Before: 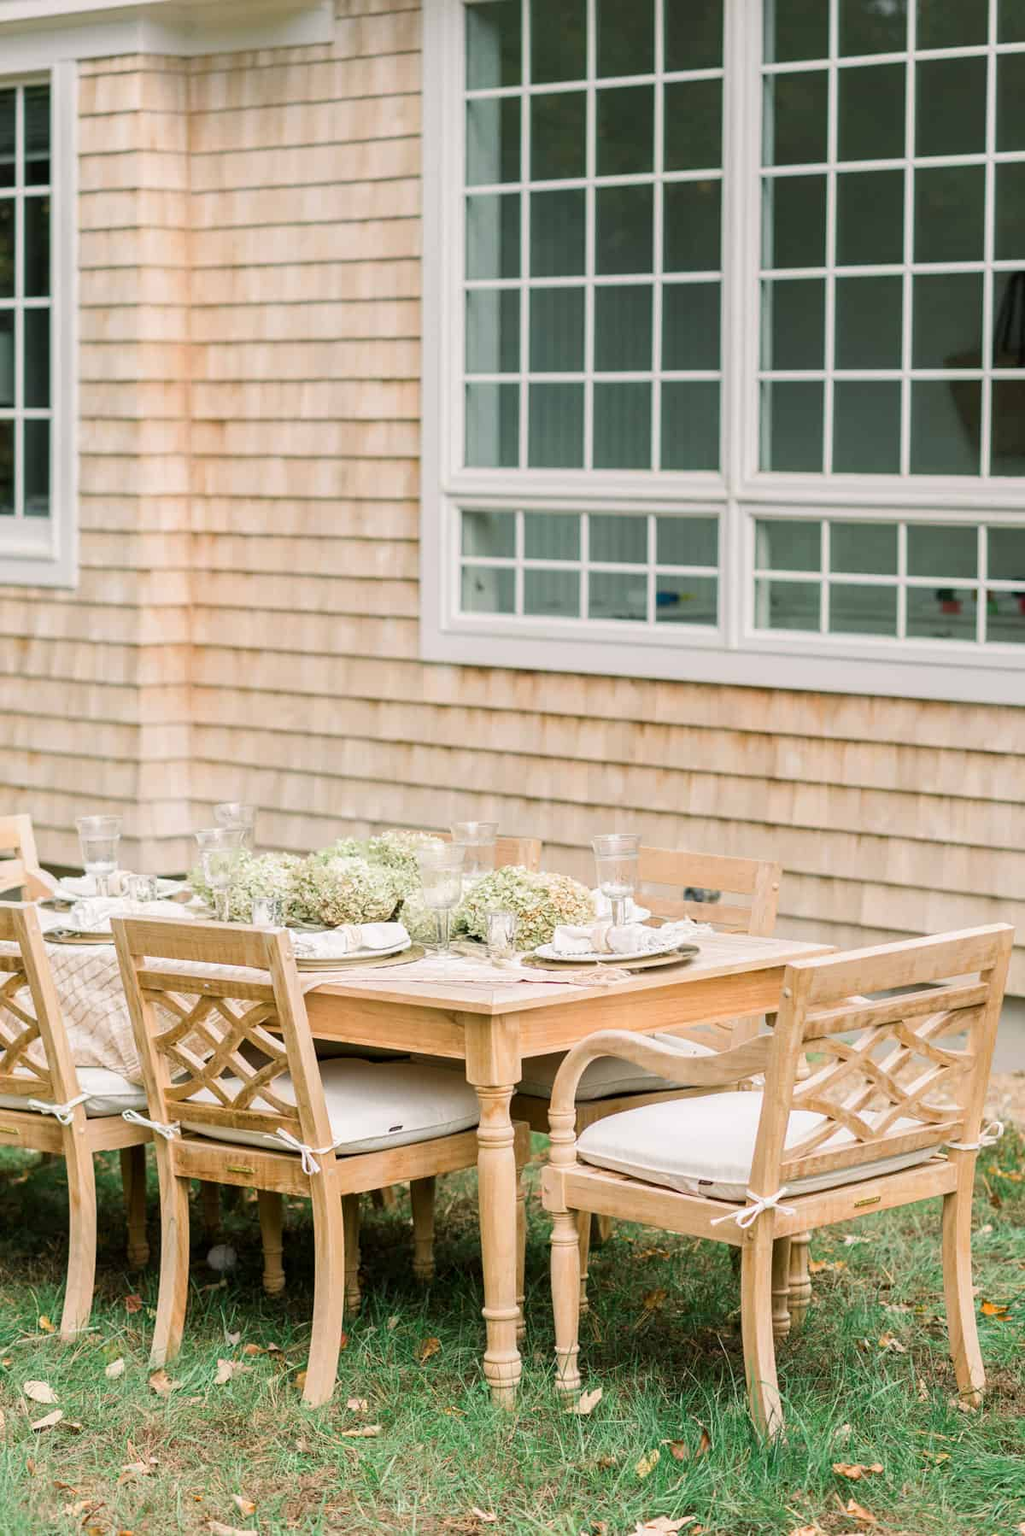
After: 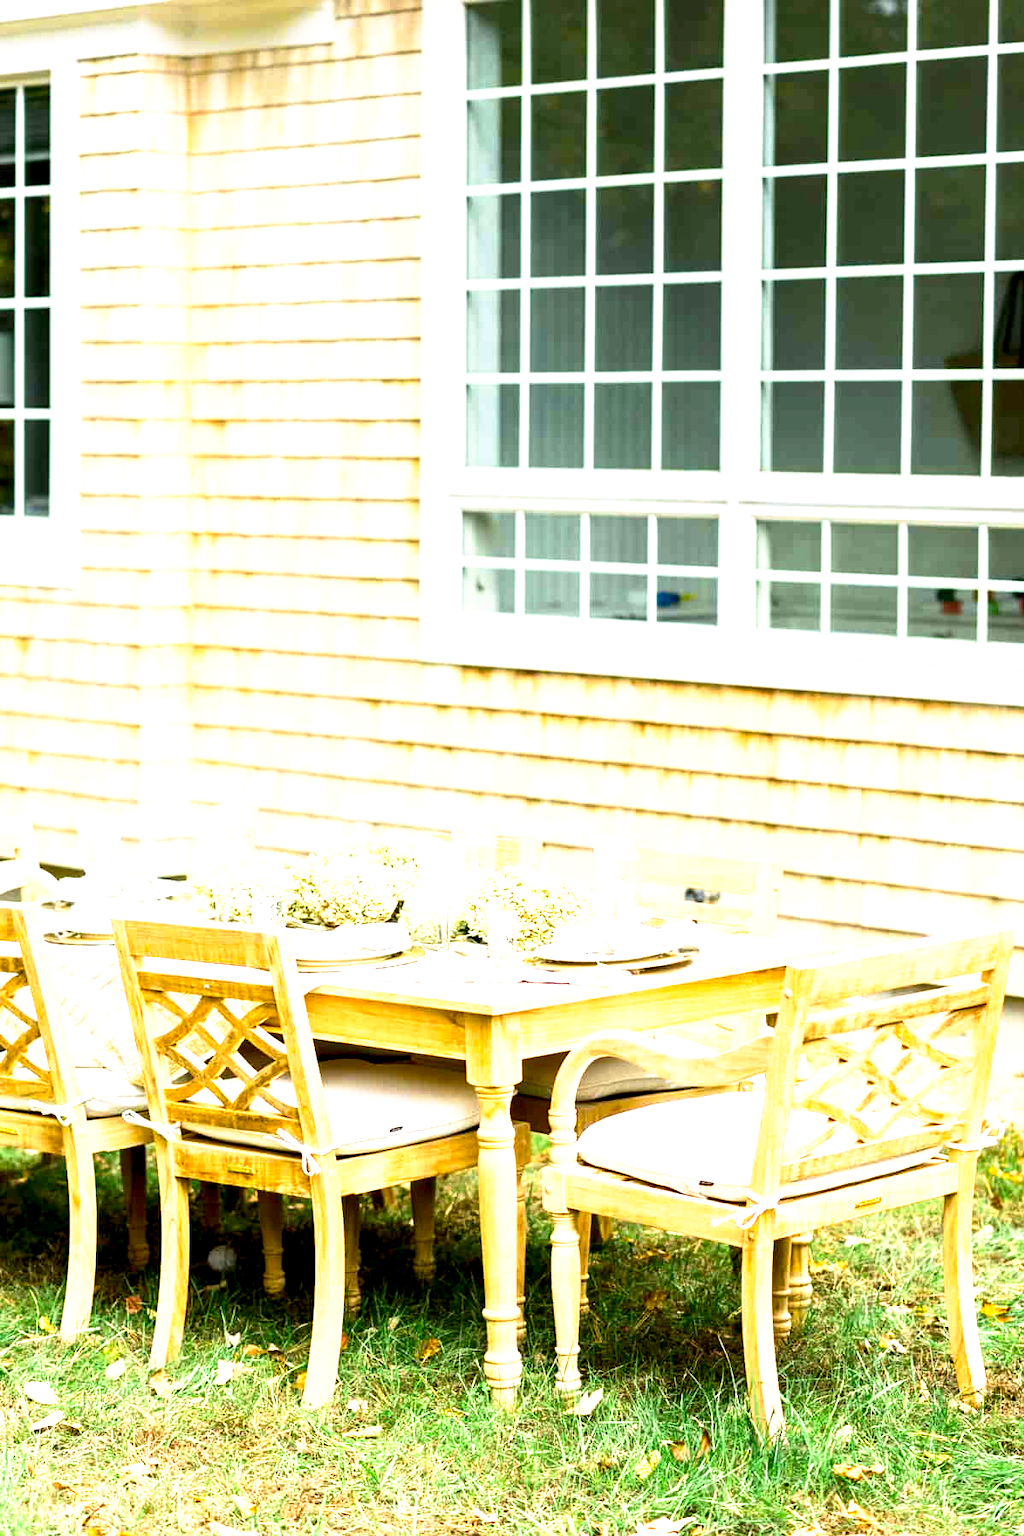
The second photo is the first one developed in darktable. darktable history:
color contrast: green-magenta contrast 0.85, blue-yellow contrast 1.25, unbound 0
exposure: exposure 1.25 EV, compensate exposure bias true, compensate highlight preservation false
white balance: red 0.982, blue 1.018
contrast brightness saturation: contrast 0.12, brightness -0.12, saturation 0.2
base curve: curves: ch0 [(0.017, 0) (0.425, 0.441) (0.844, 0.933) (1, 1)], preserve colors none
